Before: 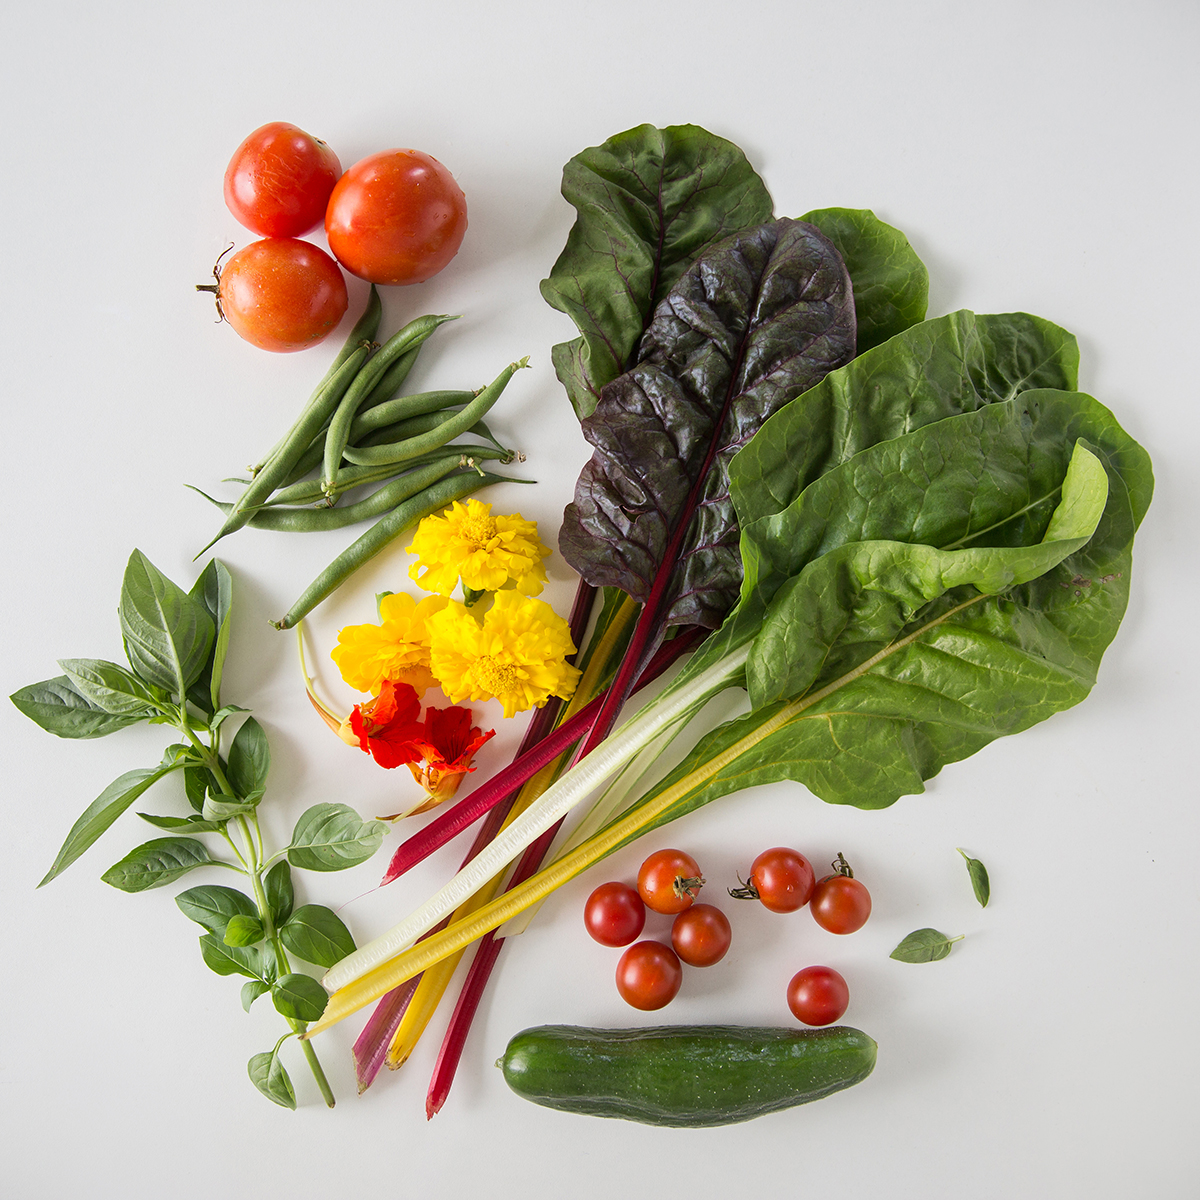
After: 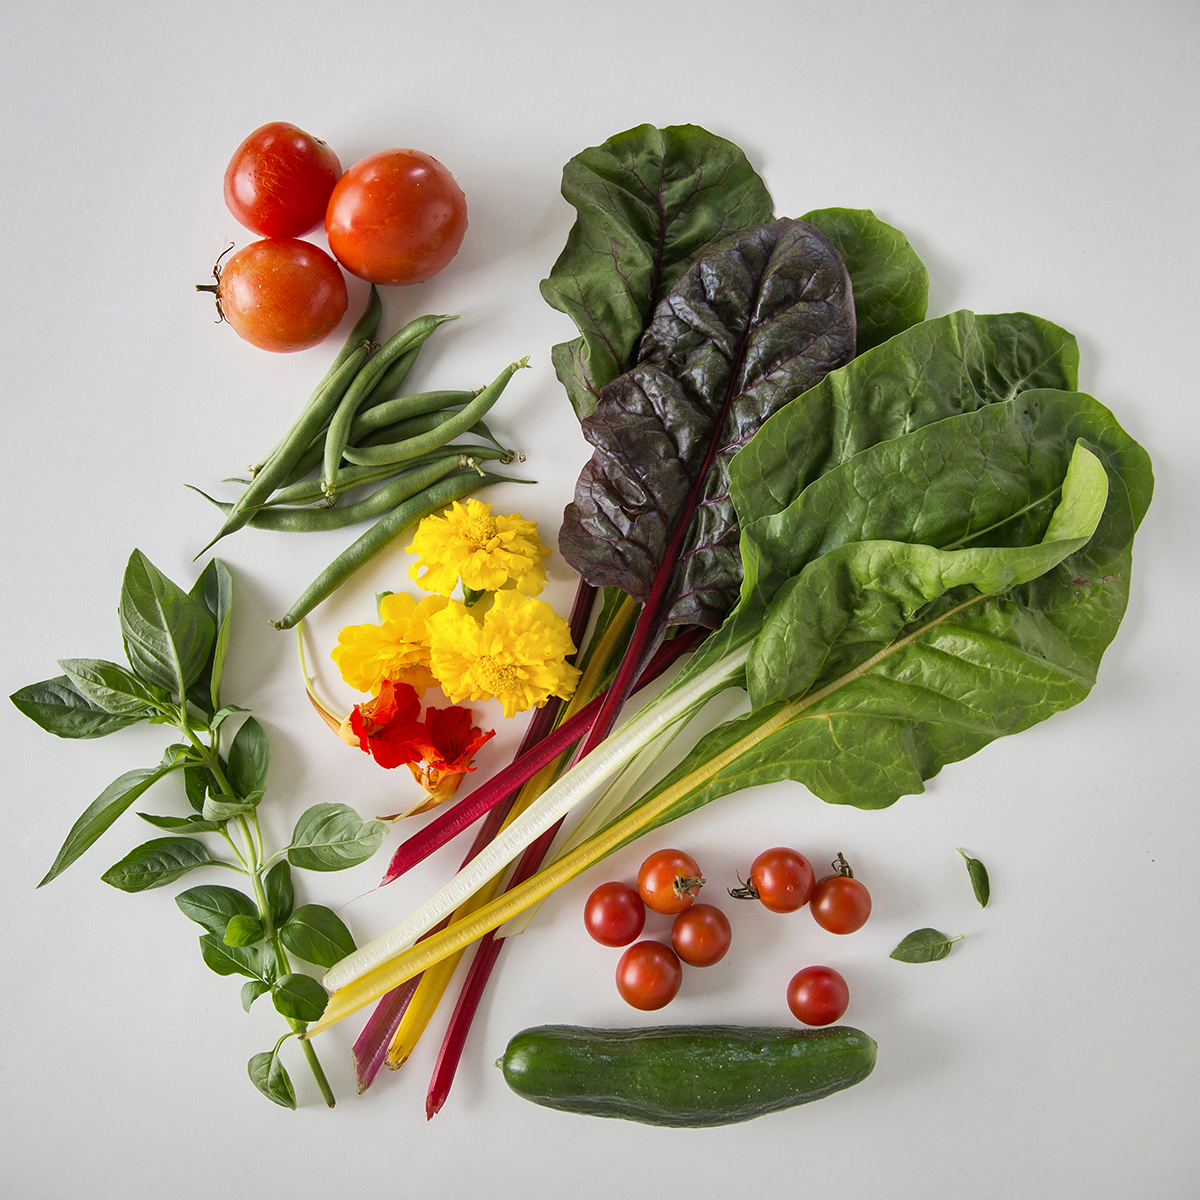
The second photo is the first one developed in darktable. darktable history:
shadows and highlights: soften with gaussian
contrast brightness saturation: saturation -0.05
